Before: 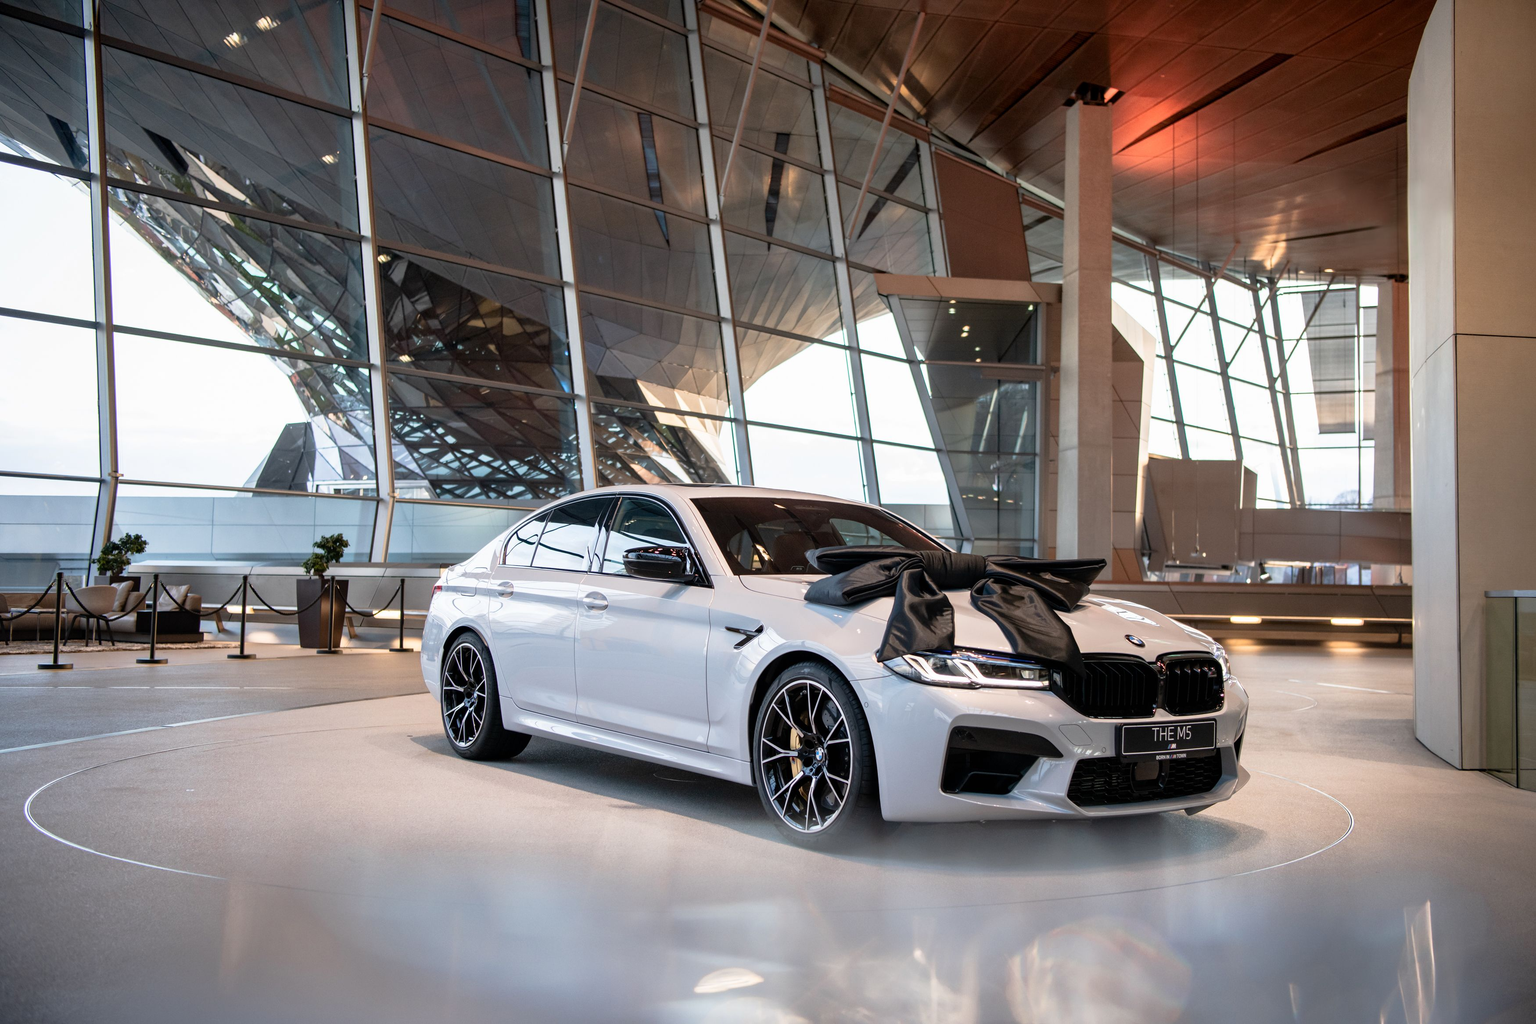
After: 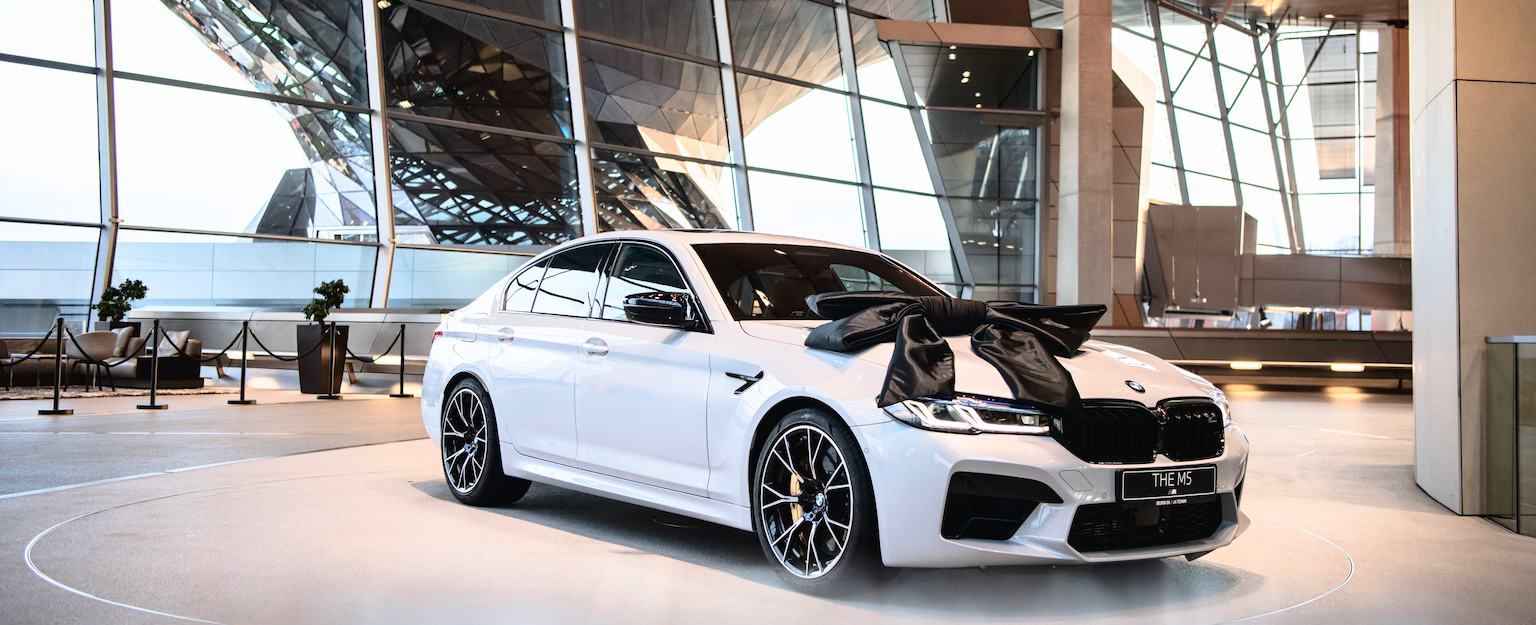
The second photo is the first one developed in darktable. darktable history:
tone curve: curves: ch0 [(0.003, 0.023) (0.071, 0.052) (0.236, 0.197) (0.466, 0.557) (0.631, 0.764) (0.806, 0.906) (1, 1)]; ch1 [(0, 0) (0.262, 0.227) (0.417, 0.386) (0.469, 0.467) (0.502, 0.51) (0.528, 0.521) (0.573, 0.555) (0.605, 0.621) (0.644, 0.671) (0.686, 0.728) (0.994, 0.987)]; ch2 [(0, 0) (0.262, 0.188) (0.385, 0.353) (0.427, 0.424) (0.495, 0.502) (0.531, 0.555) (0.583, 0.632) (0.644, 0.748) (1, 1)], color space Lab, linked channels
contrast brightness saturation: contrast 0.074
crop and rotate: top 24.863%, bottom 13.976%
